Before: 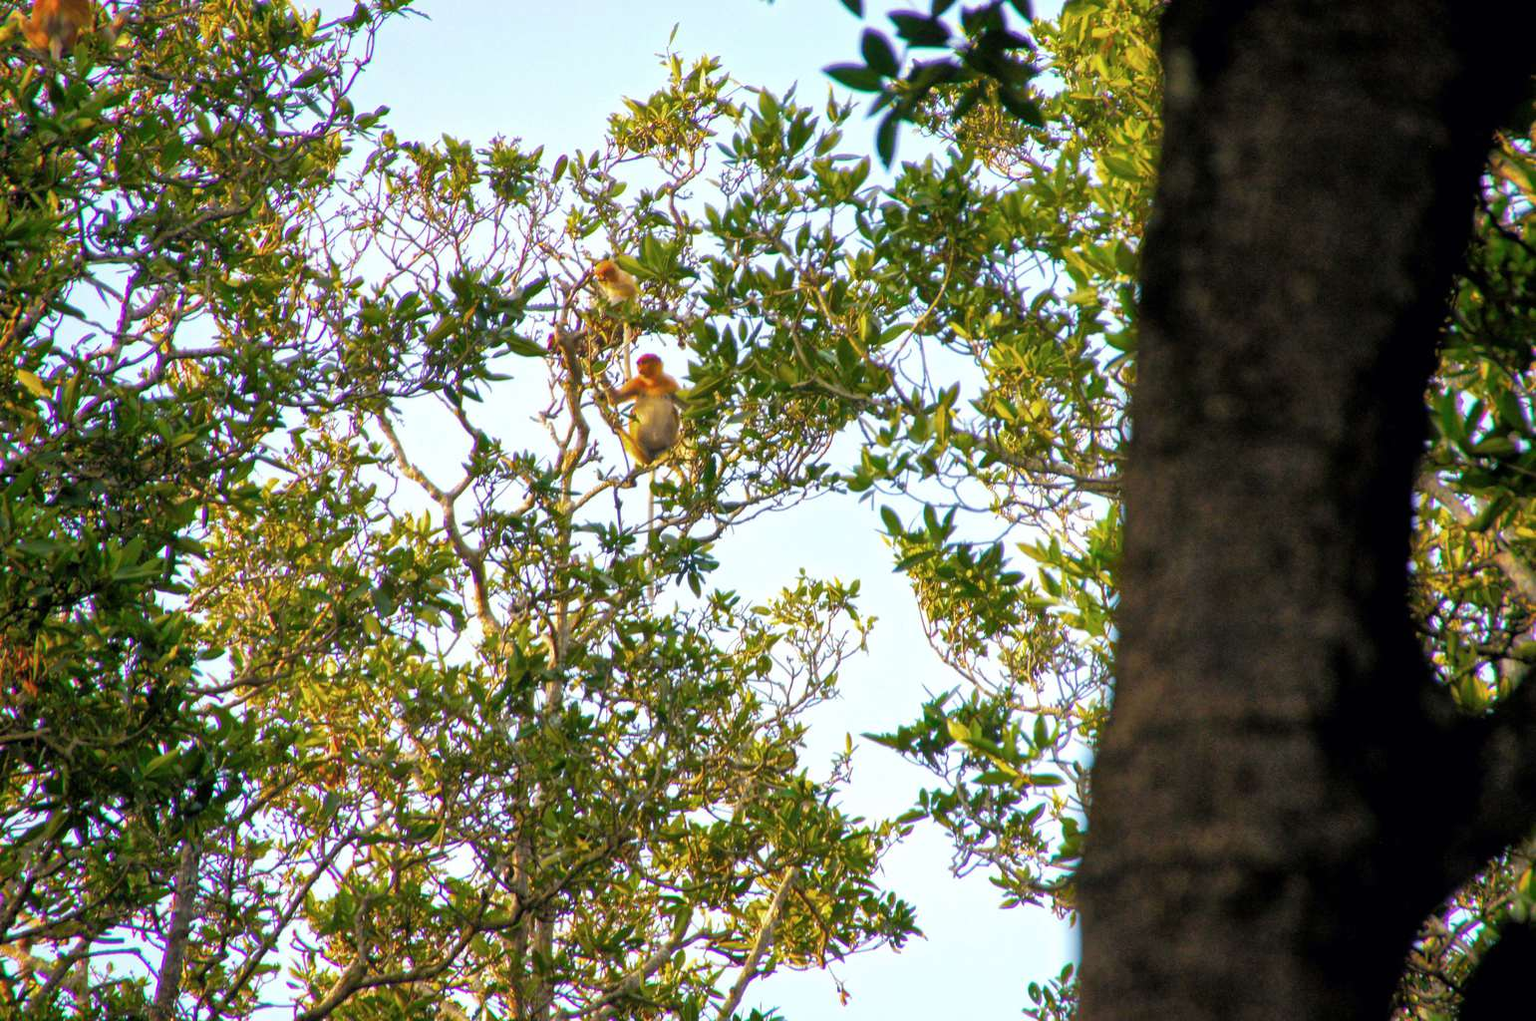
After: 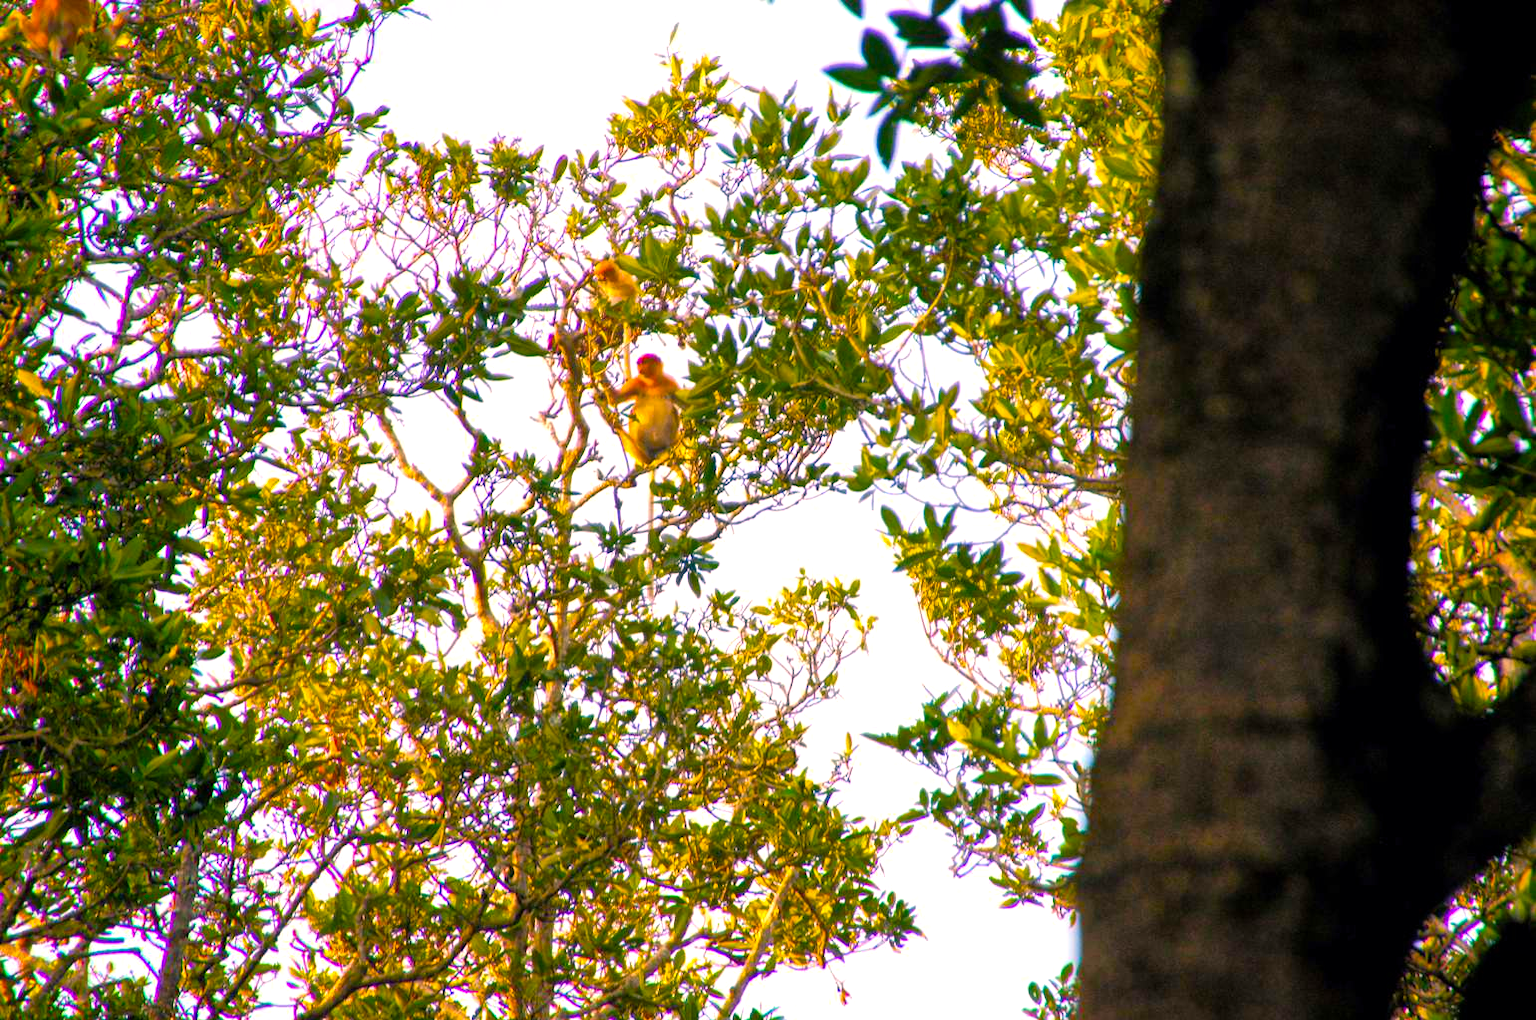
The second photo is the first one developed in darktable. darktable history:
color balance rgb: highlights gain › chroma 4.468%, highlights gain › hue 31.4°, linear chroma grading › global chroma 15.151%, perceptual saturation grading › global saturation 31.326%
tone equalizer: -8 EV -0.445 EV, -7 EV -0.404 EV, -6 EV -0.309 EV, -5 EV -0.235 EV, -3 EV 0.24 EV, -2 EV 0.328 EV, -1 EV 0.373 EV, +0 EV 0.389 EV, smoothing diameter 24.88%, edges refinement/feathering 9.25, preserve details guided filter
